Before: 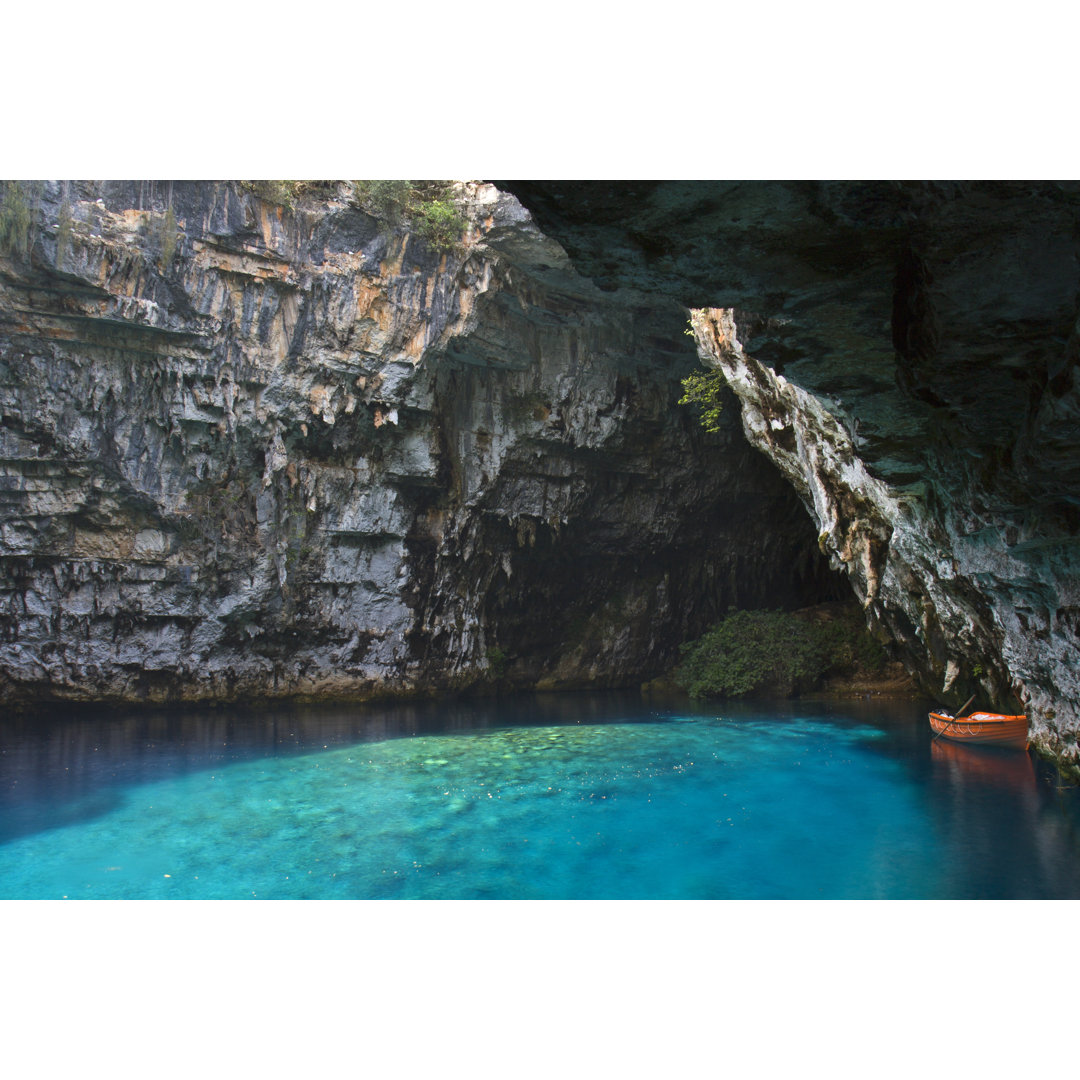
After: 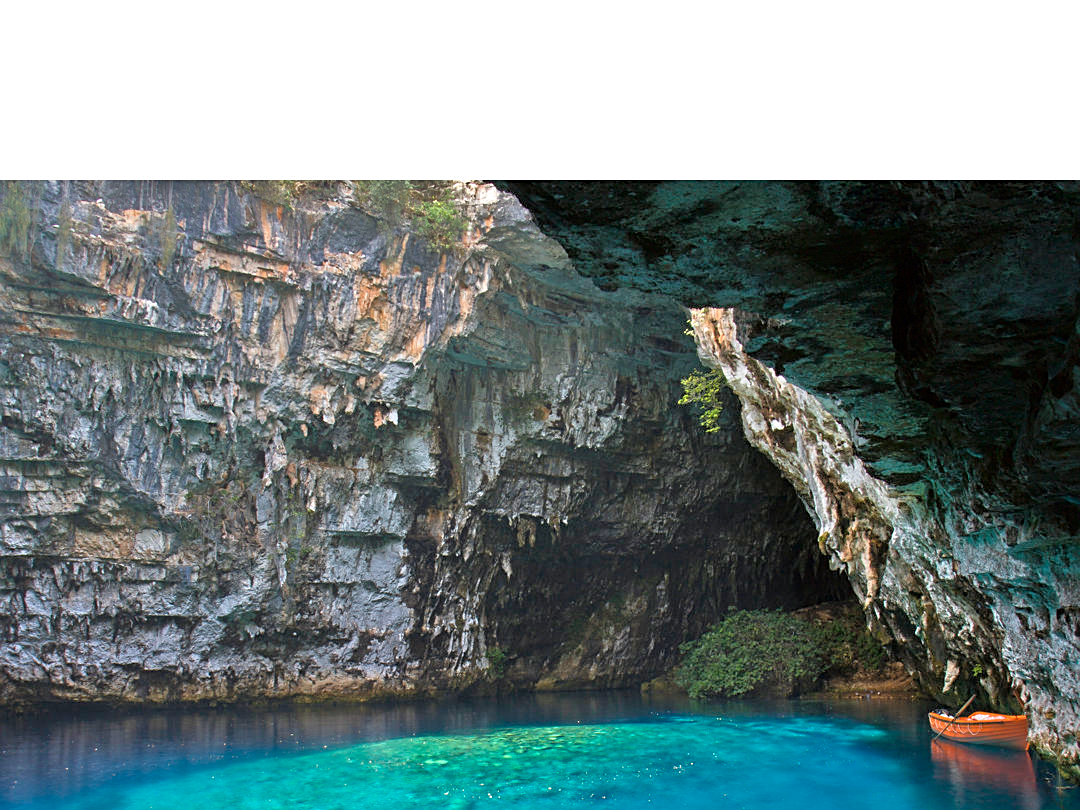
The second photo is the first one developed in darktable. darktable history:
sharpen: on, module defaults
tone equalizer: -7 EV 0.143 EV, -6 EV 0.582 EV, -5 EV 1.19 EV, -4 EV 1.29 EV, -3 EV 1.15 EV, -2 EV 0.6 EV, -1 EV 0.156 EV
crop: bottom 24.992%
